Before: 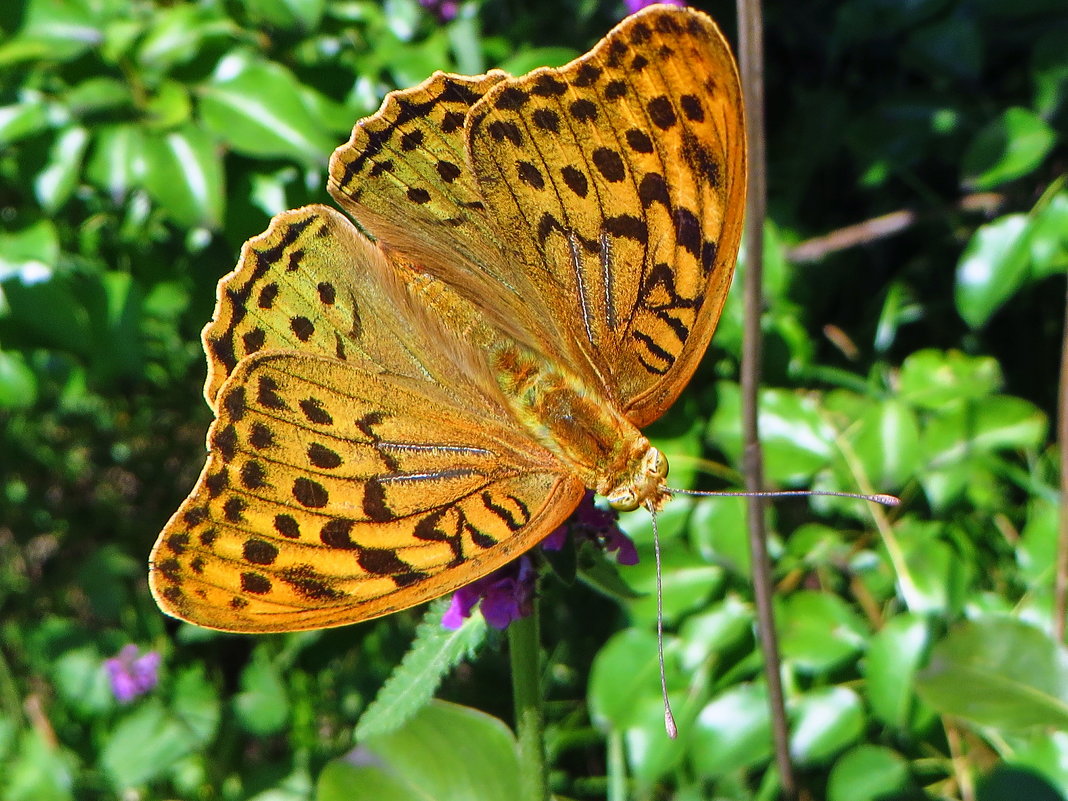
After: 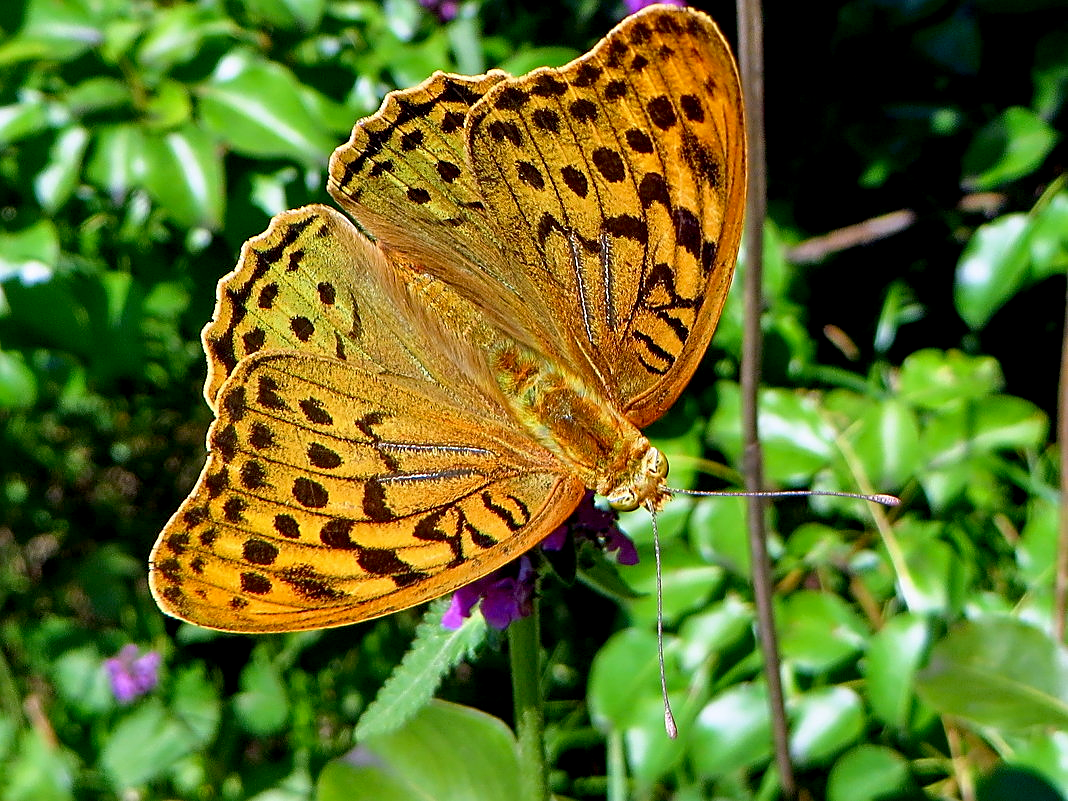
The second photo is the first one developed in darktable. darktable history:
exposure: black level correction 0.011, compensate highlight preservation false
sharpen: on, module defaults
